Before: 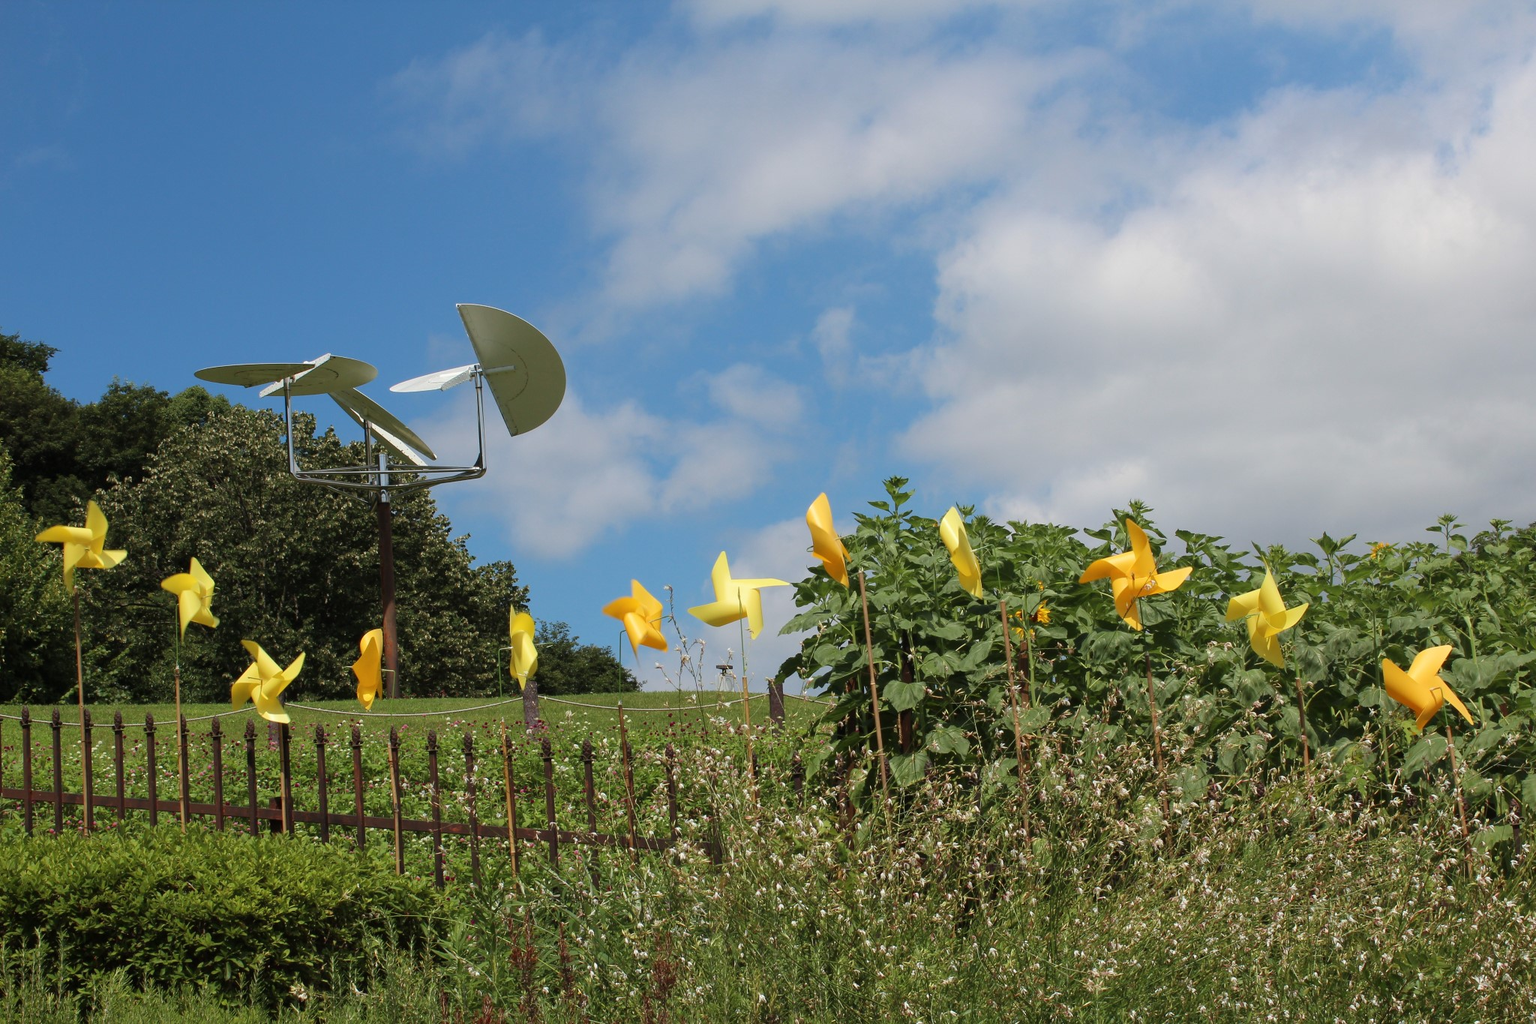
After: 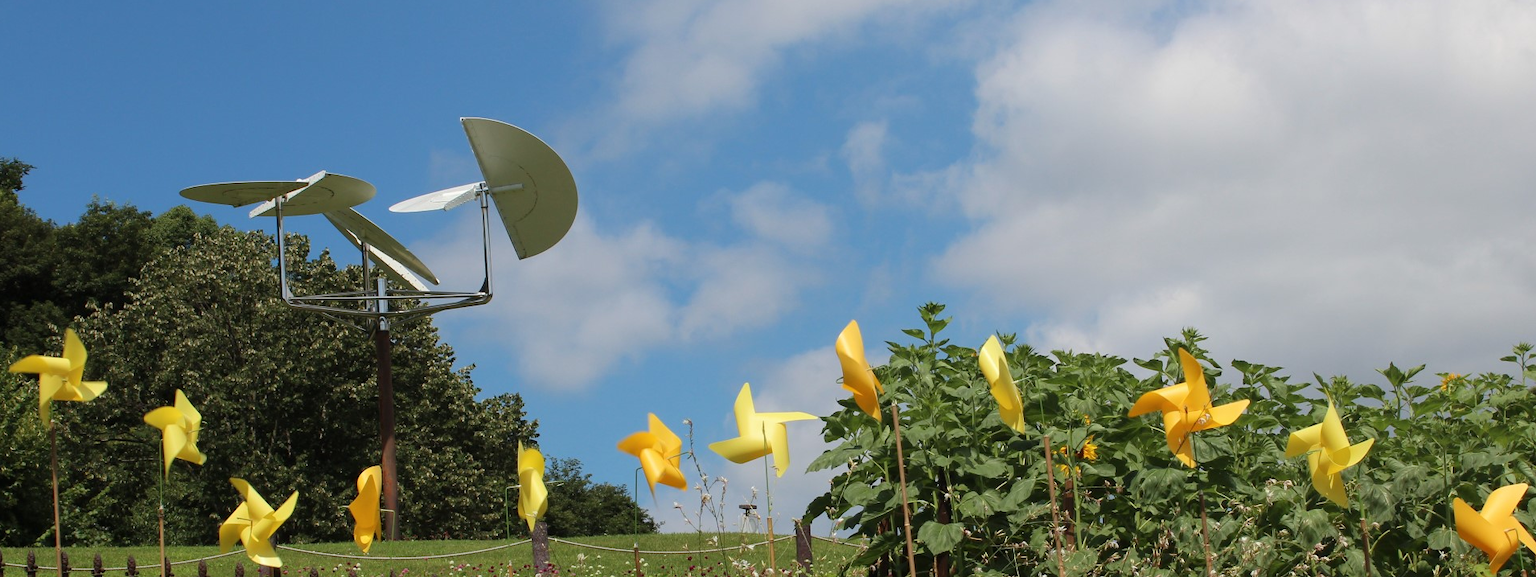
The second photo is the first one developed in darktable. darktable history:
crop: left 1.793%, top 19.01%, right 4.938%, bottom 28.331%
